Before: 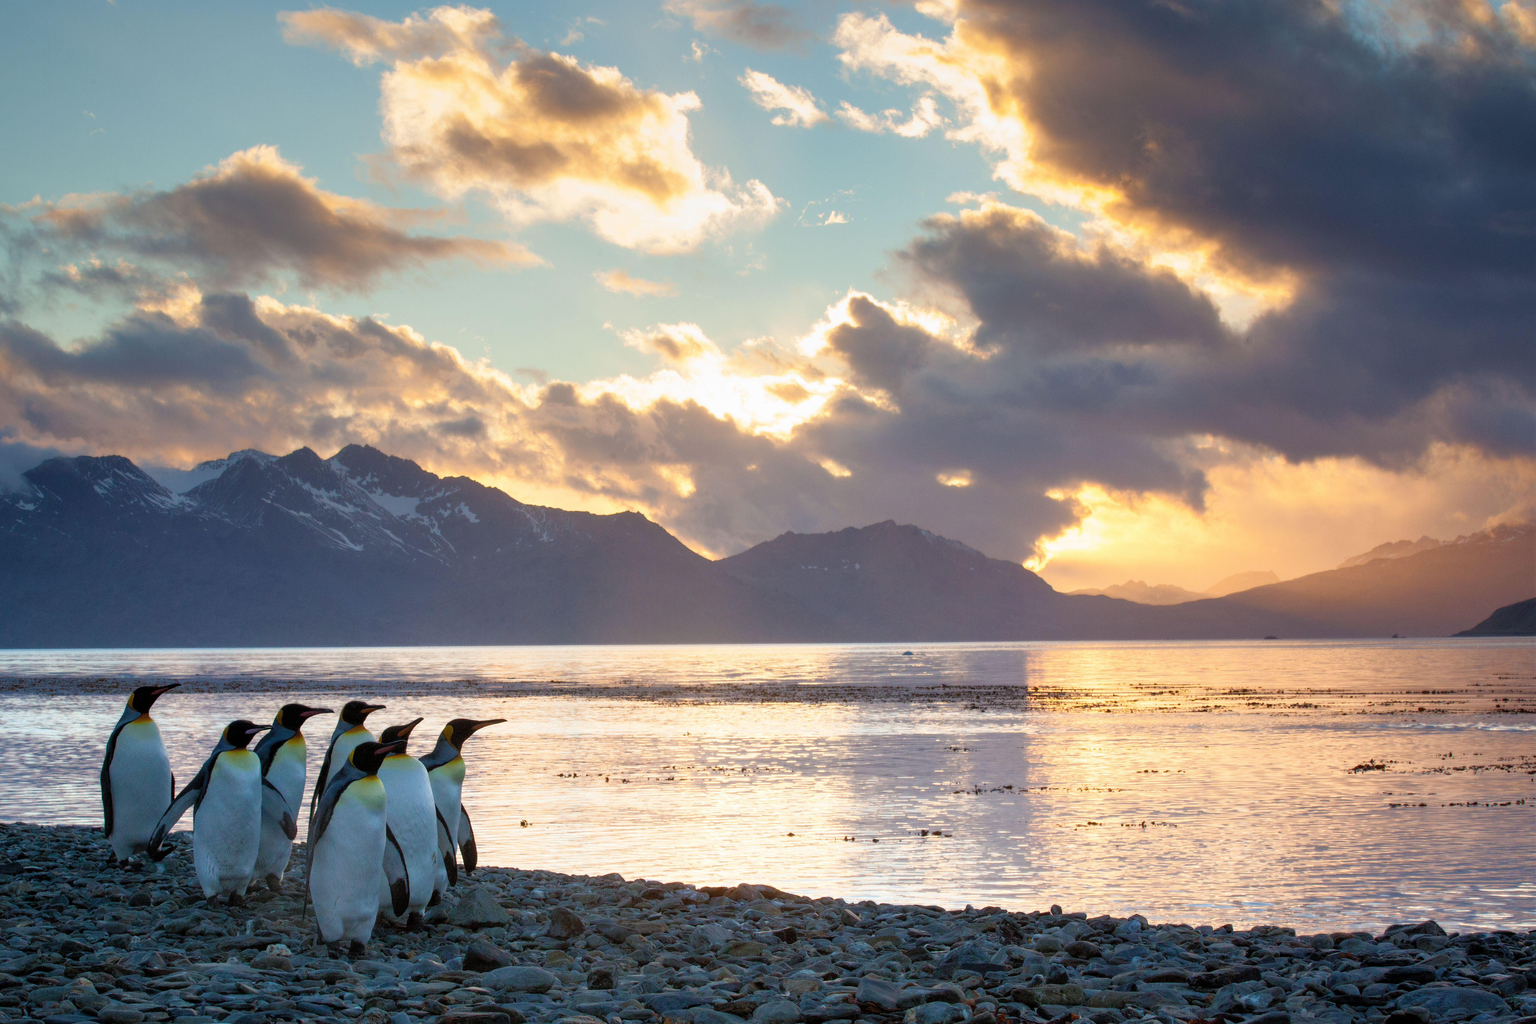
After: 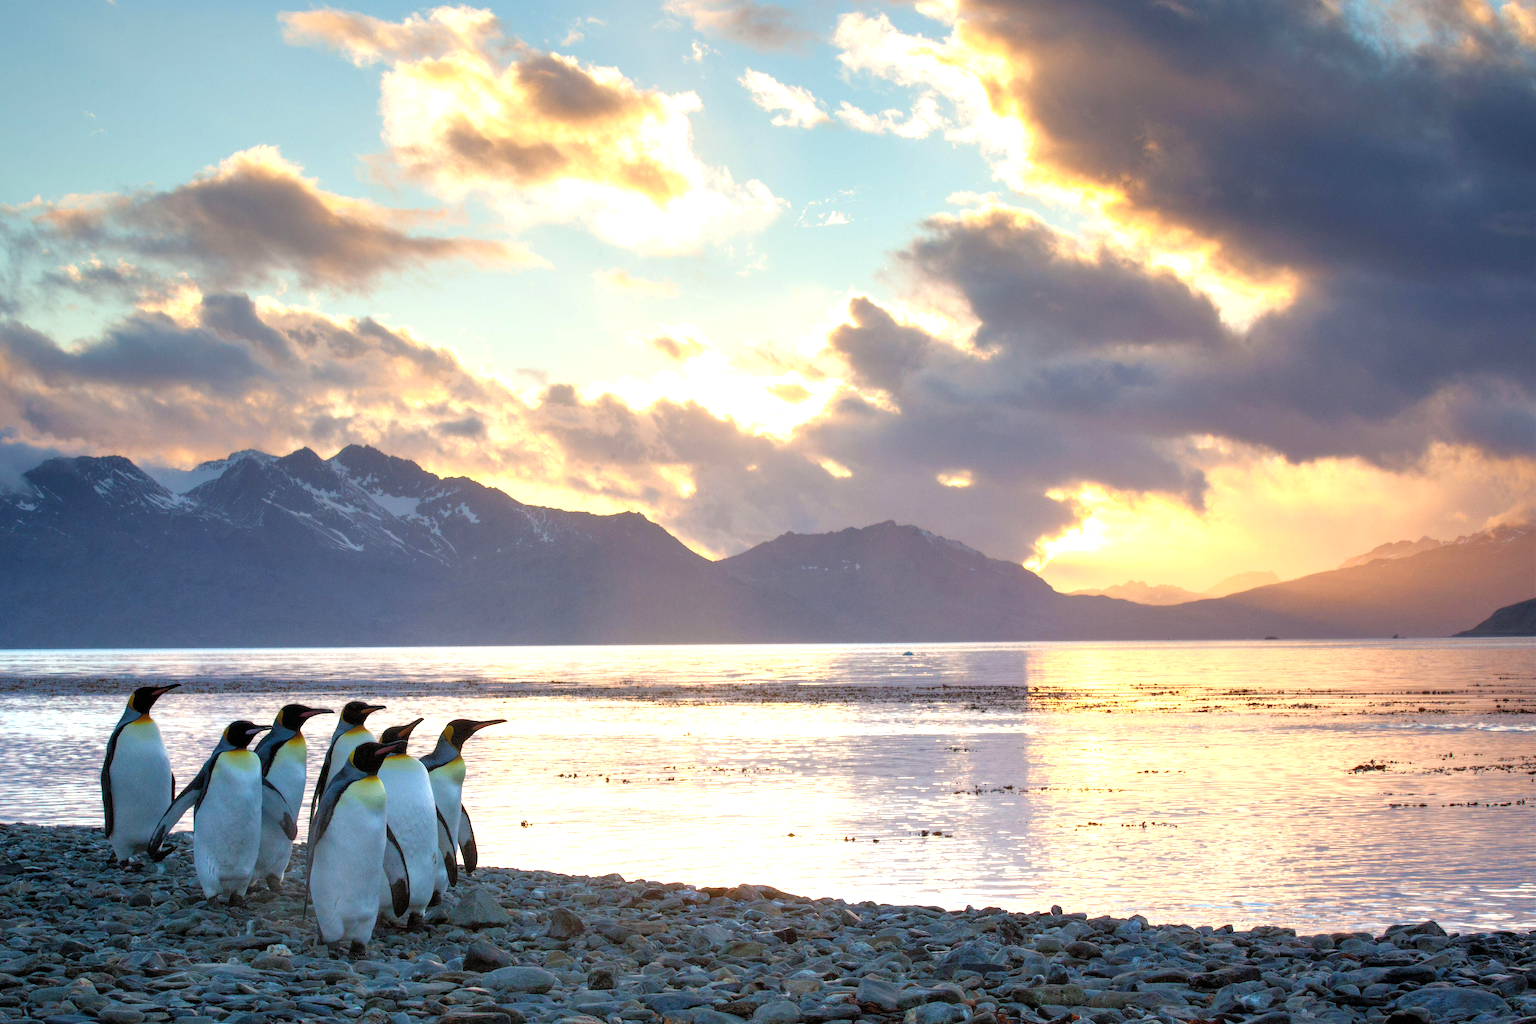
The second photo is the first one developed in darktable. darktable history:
exposure: exposure 0.638 EV, compensate exposure bias true, compensate highlight preservation false
